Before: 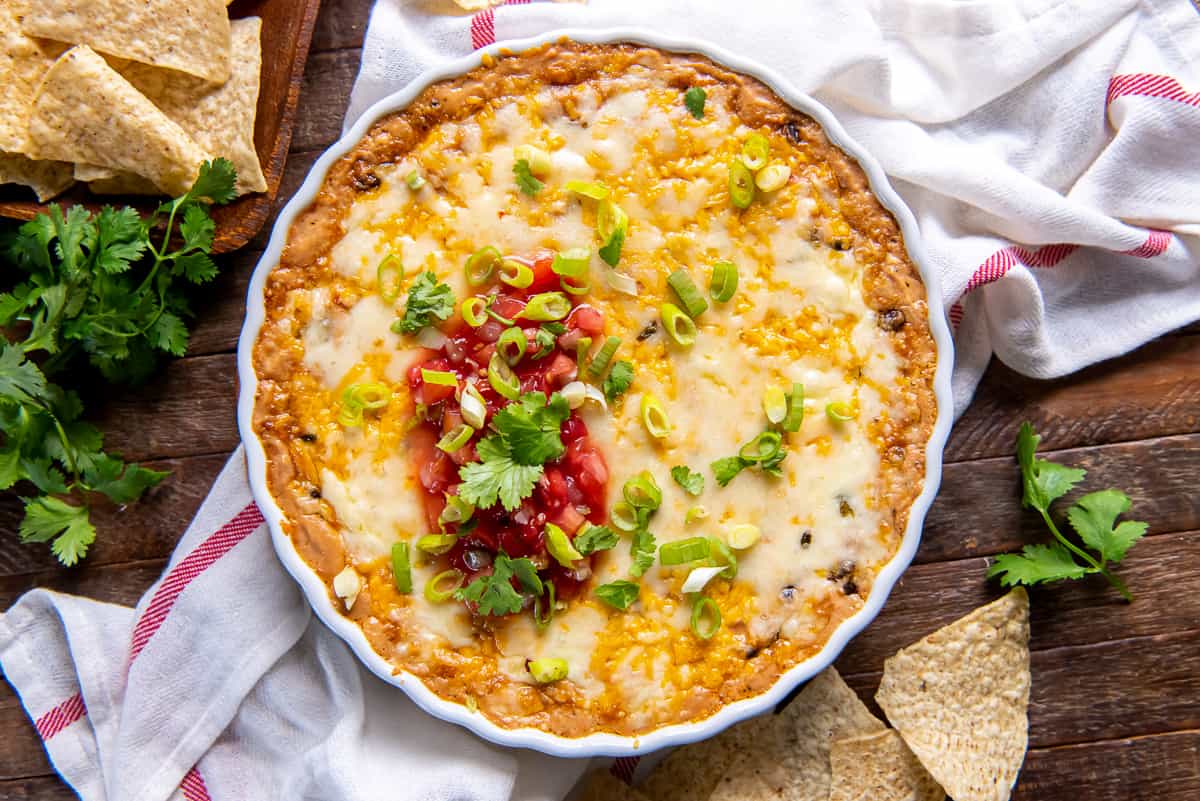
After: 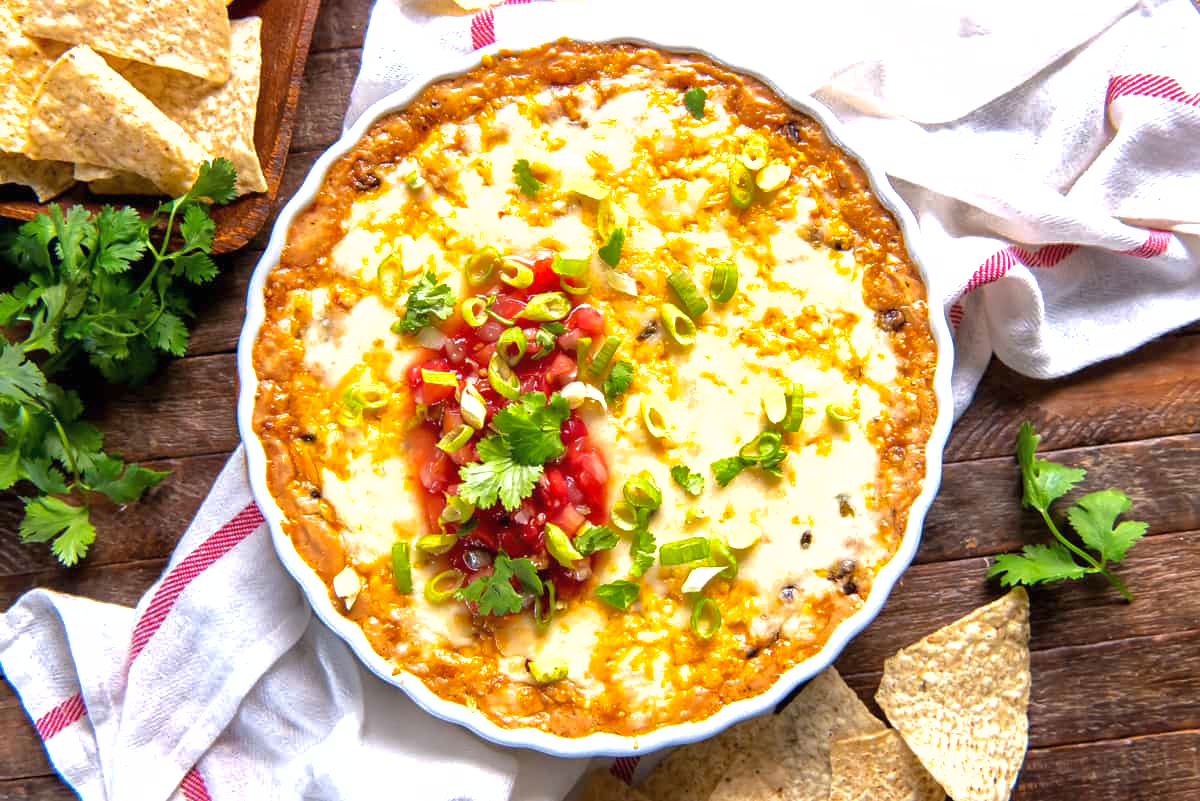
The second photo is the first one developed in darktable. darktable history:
exposure: black level correction 0, exposure 0.703 EV, compensate highlight preservation false
shadows and highlights: shadows 30.22
